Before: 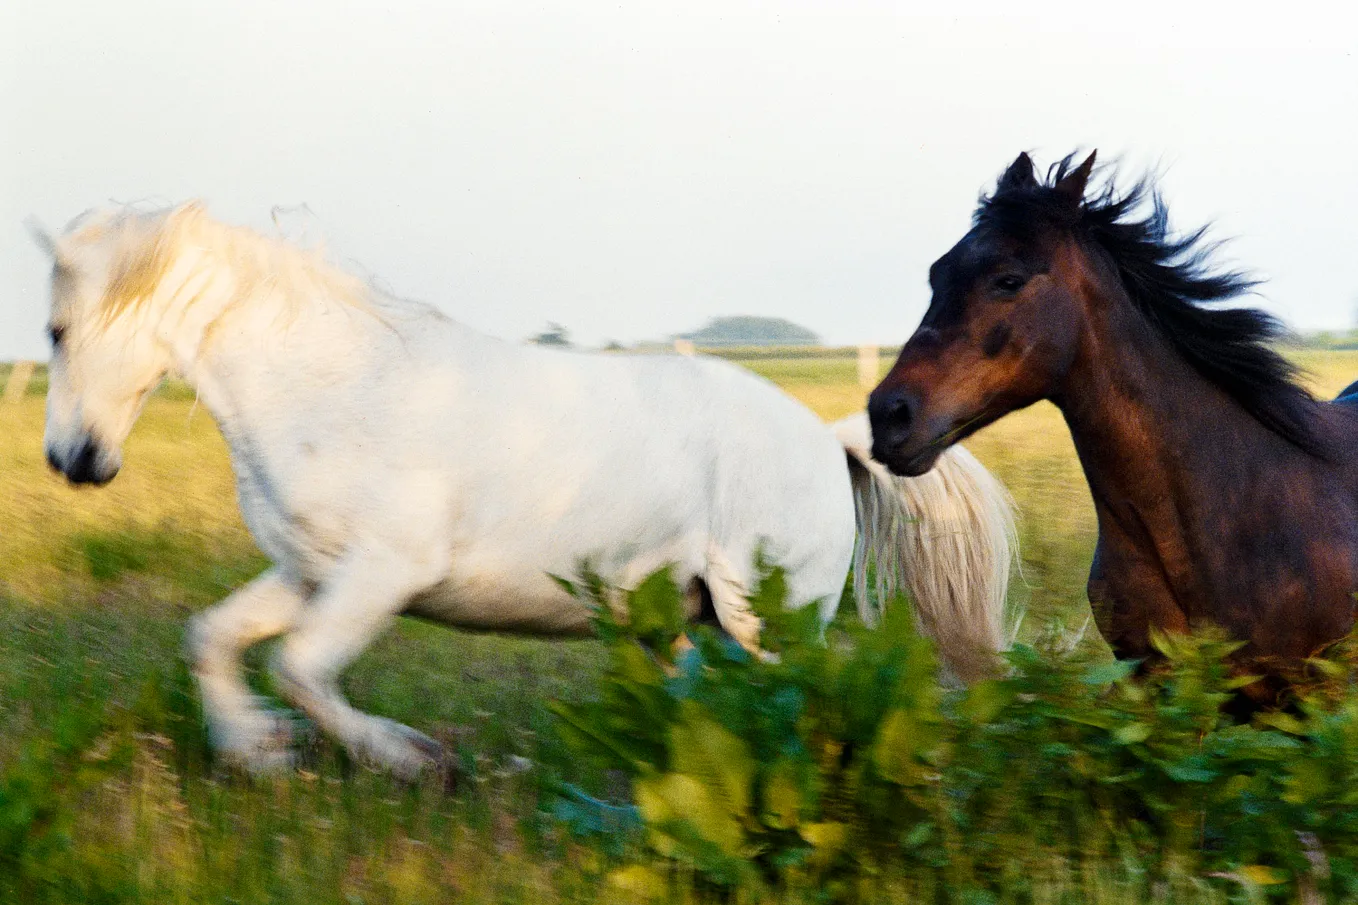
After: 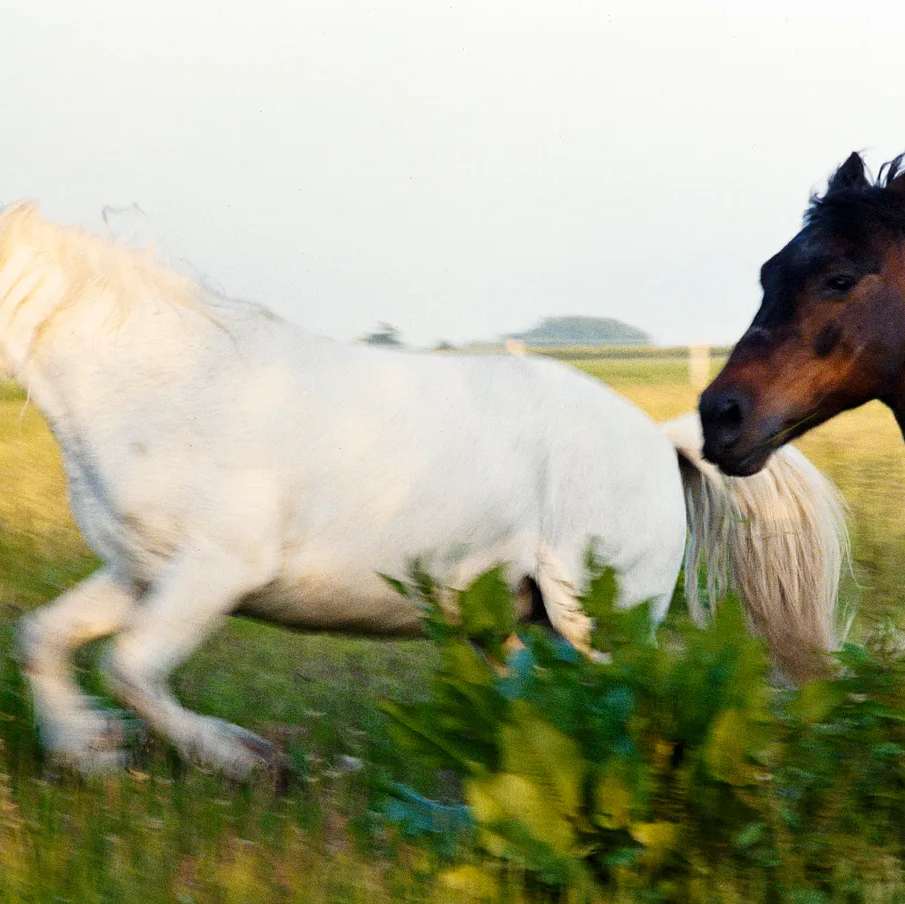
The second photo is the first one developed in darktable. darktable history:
crop and rotate: left 12.46%, right 20.883%
